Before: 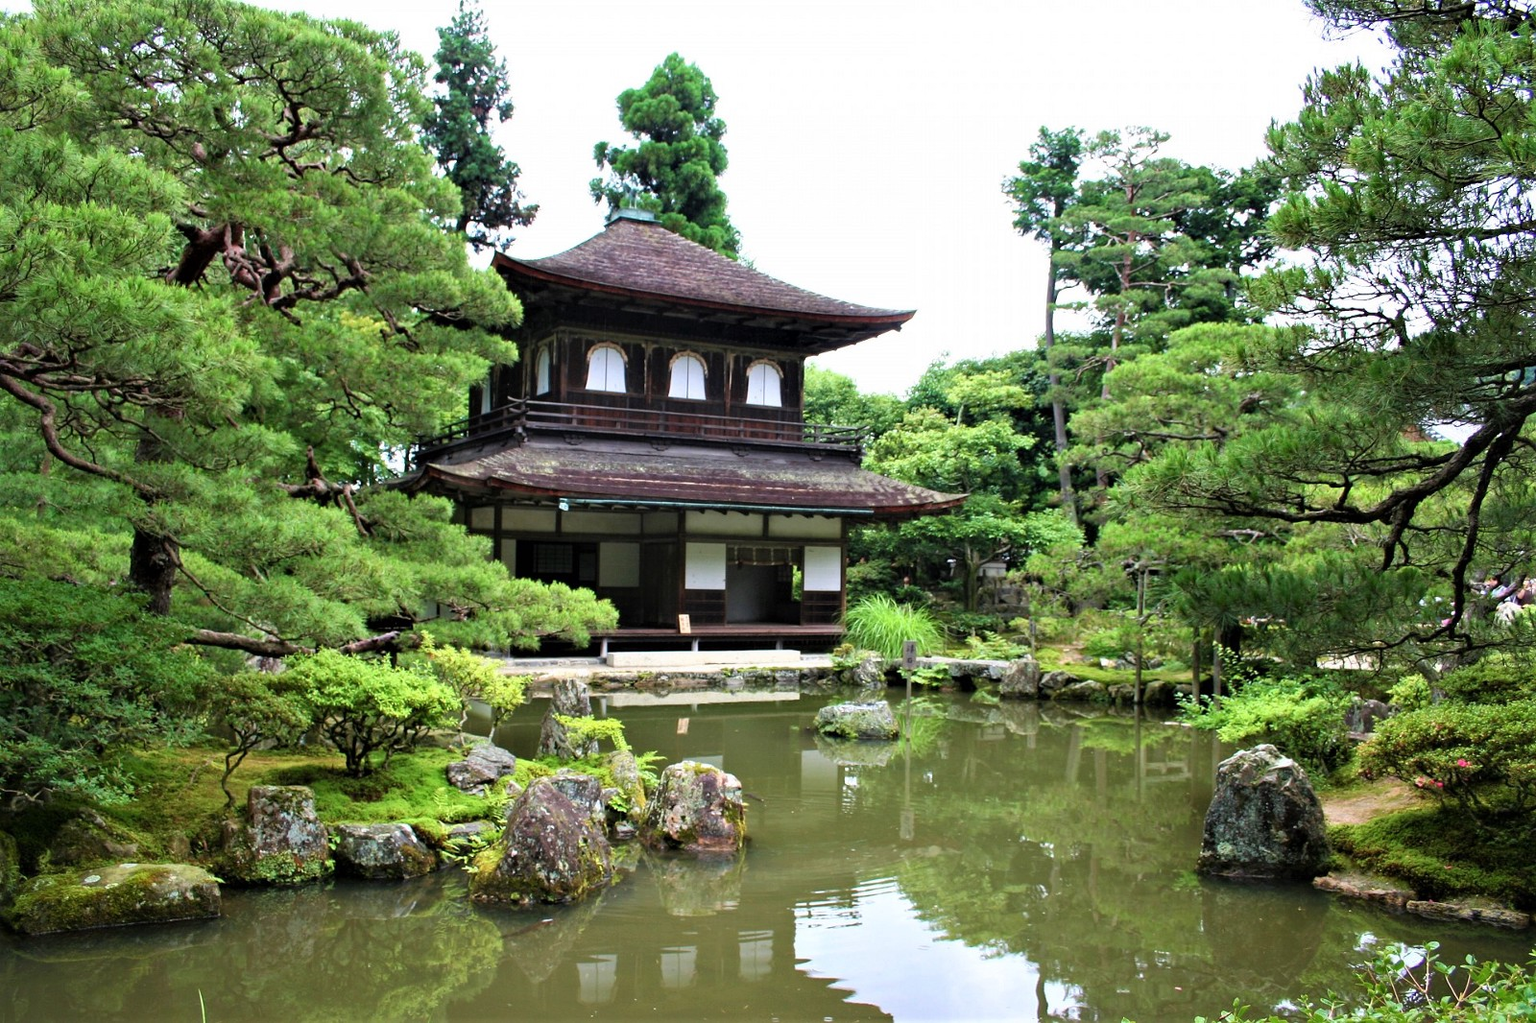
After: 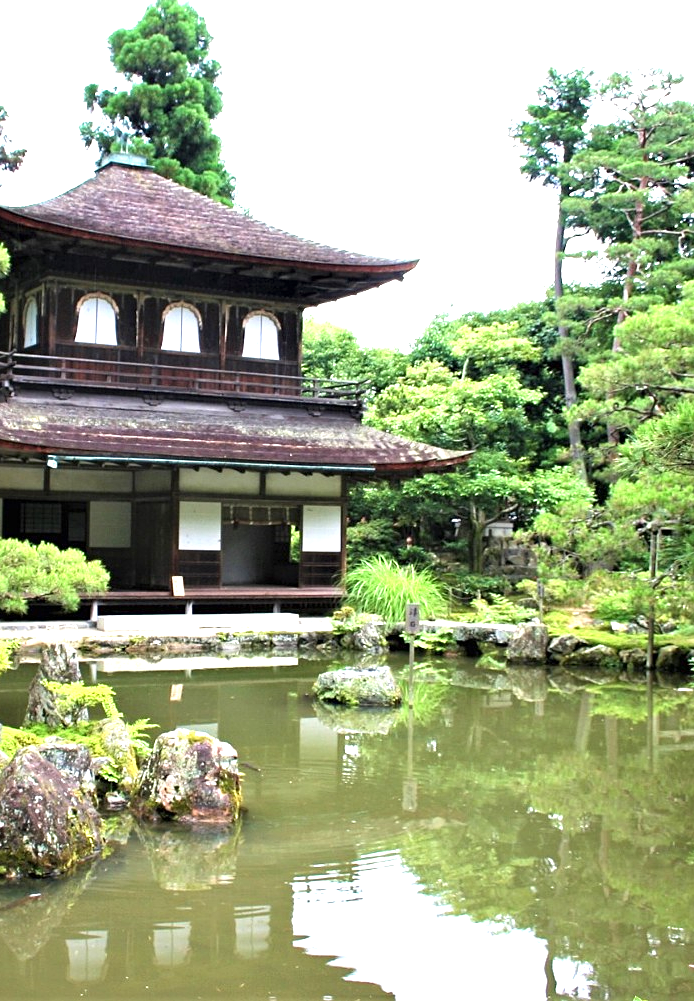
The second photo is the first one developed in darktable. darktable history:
exposure: black level correction 0, exposure 0.877 EV, compensate exposure bias true, compensate highlight preservation false
sharpen: amount 0.2
tone equalizer: on, module defaults
crop: left 33.452%, top 6.025%, right 23.155%
contrast brightness saturation: saturation -0.04
